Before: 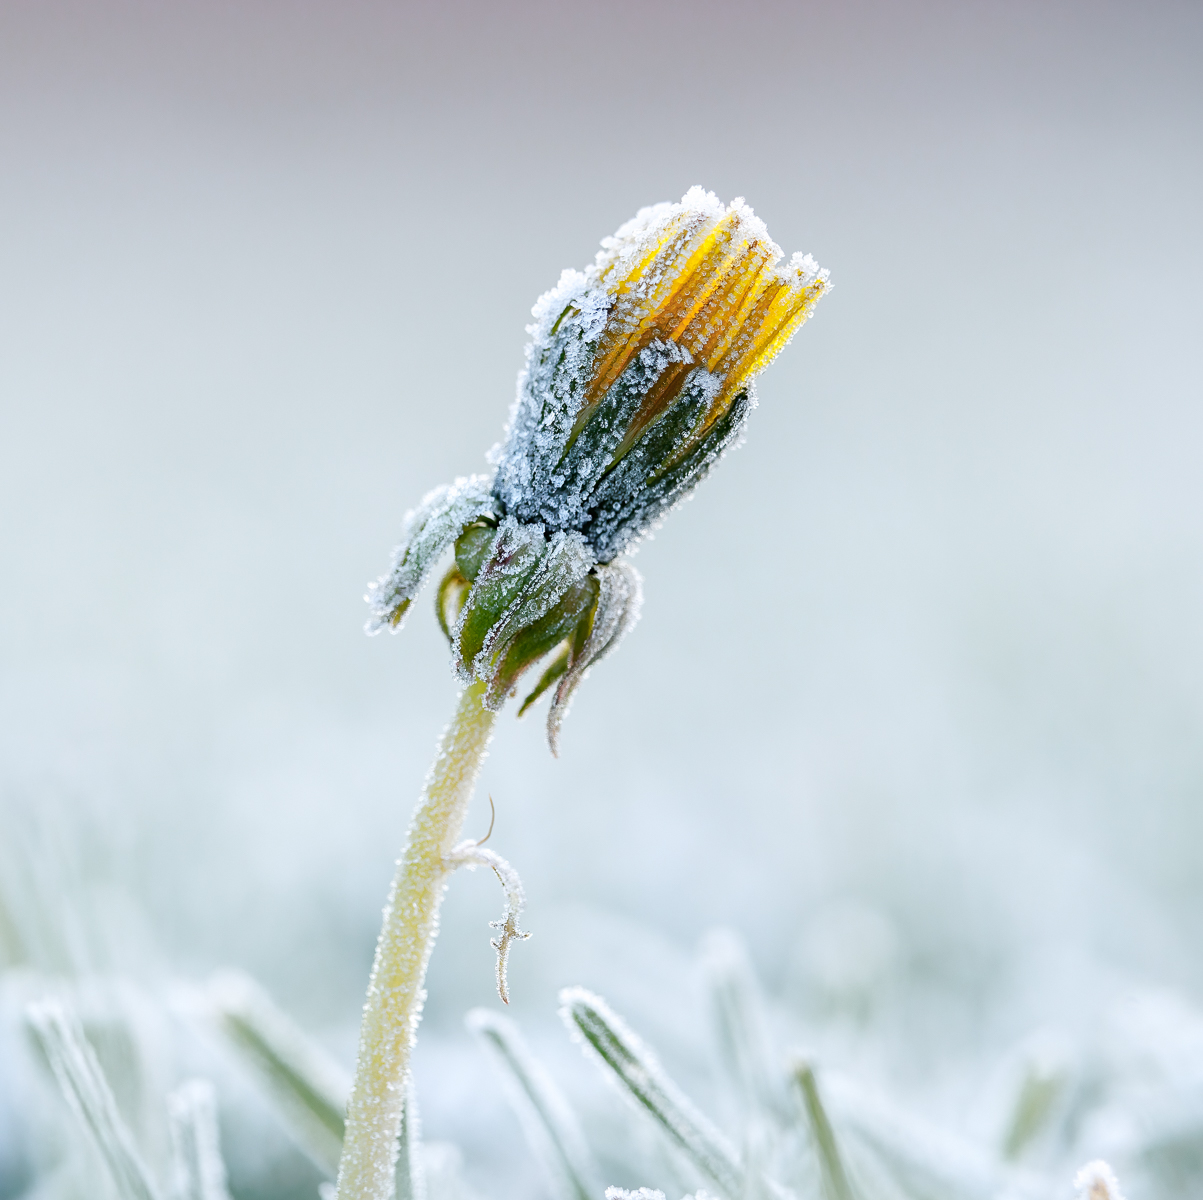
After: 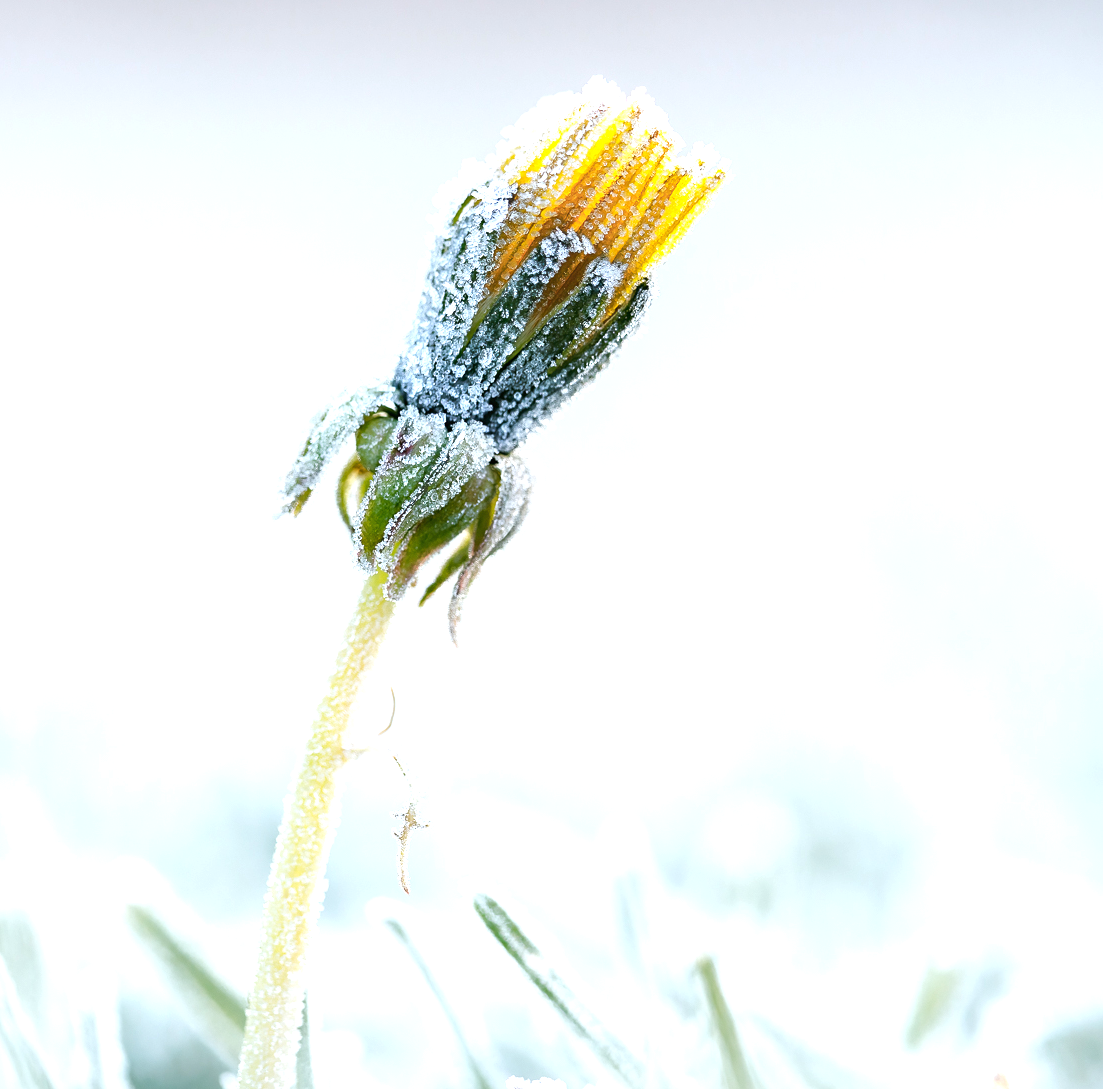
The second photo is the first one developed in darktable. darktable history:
tone equalizer: on, module defaults
exposure: black level correction 0, exposure 0.68 EV, compensate exposure bias true, compensate highlight preservation false
crop and rotate: left 8.262%, top 9.226%
